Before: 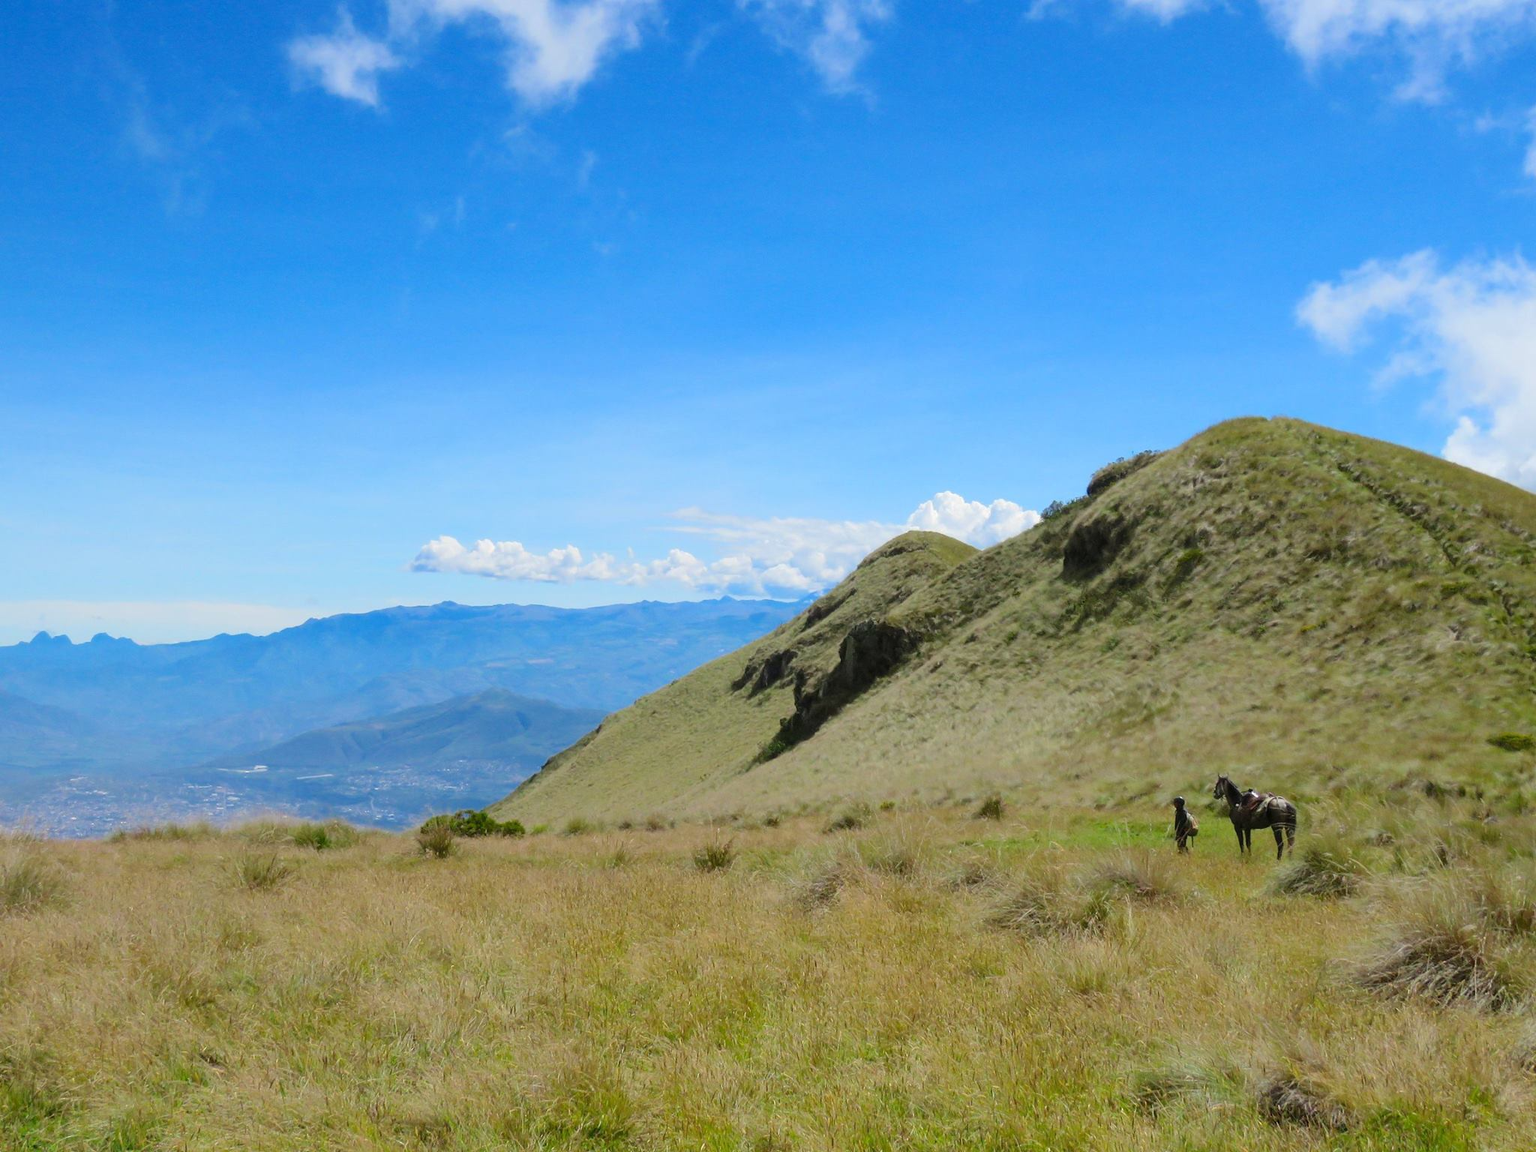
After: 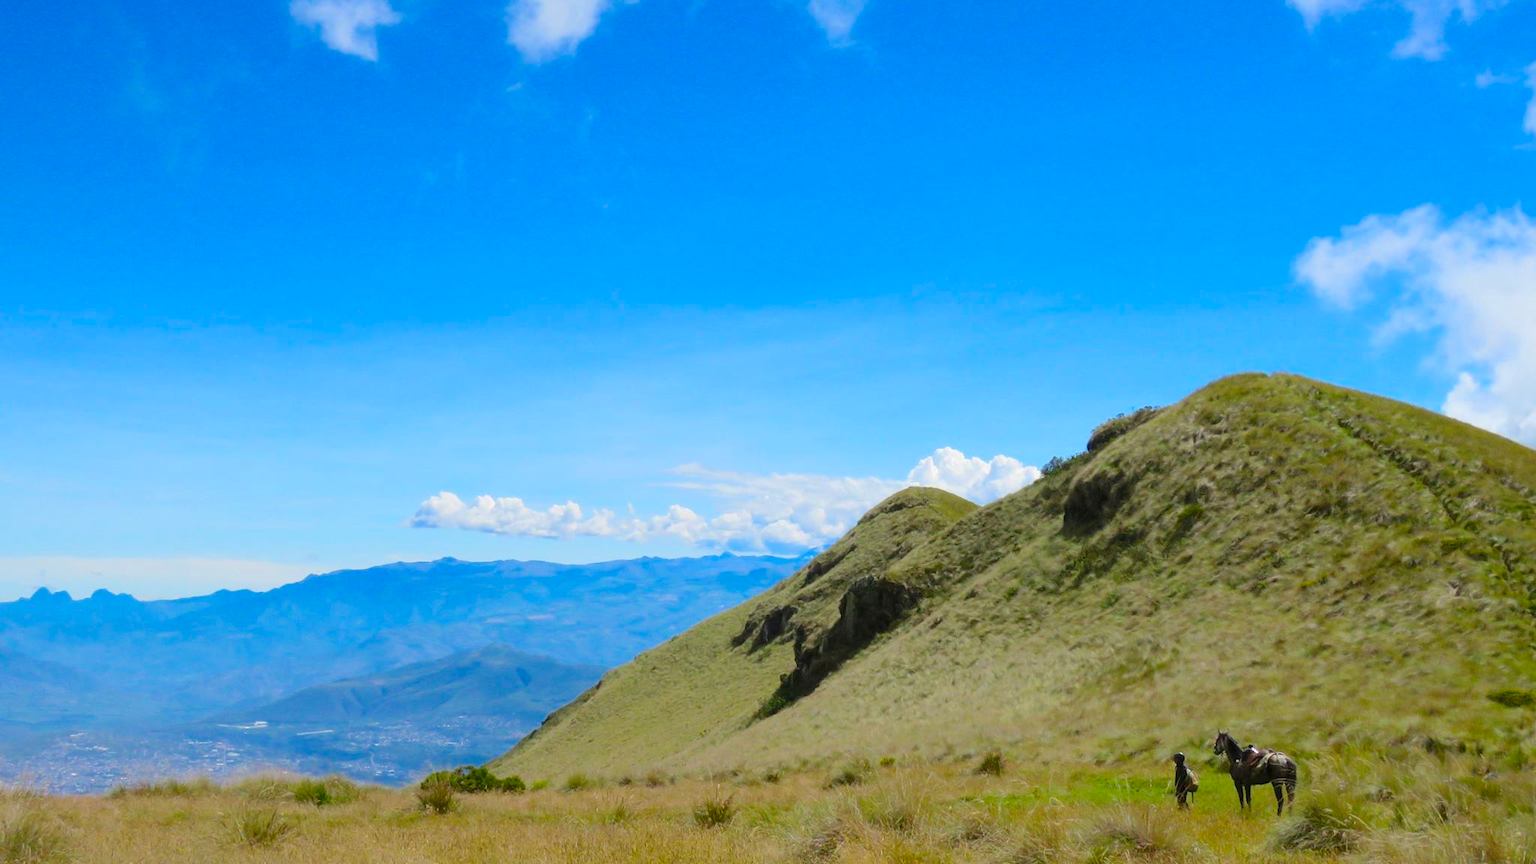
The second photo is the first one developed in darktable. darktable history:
crop: top 3.857%, bottom 21.132%
tone equalizer: on, module defaults
color balance rgb: perceptual saturation grading › global saturation 25%, global vibrance 10%
